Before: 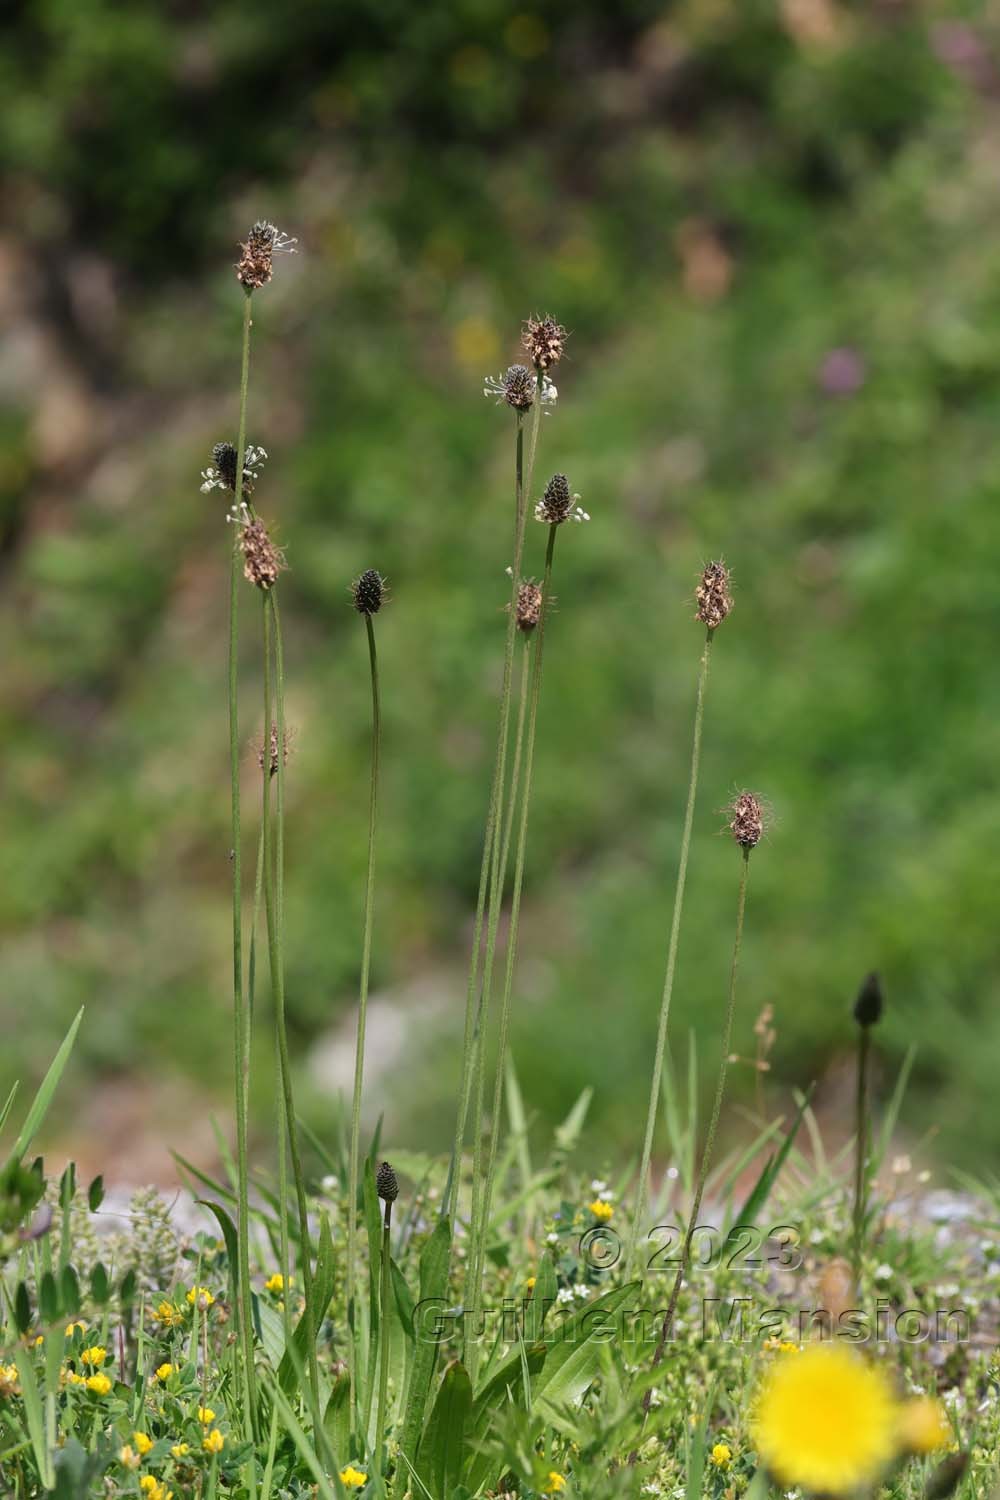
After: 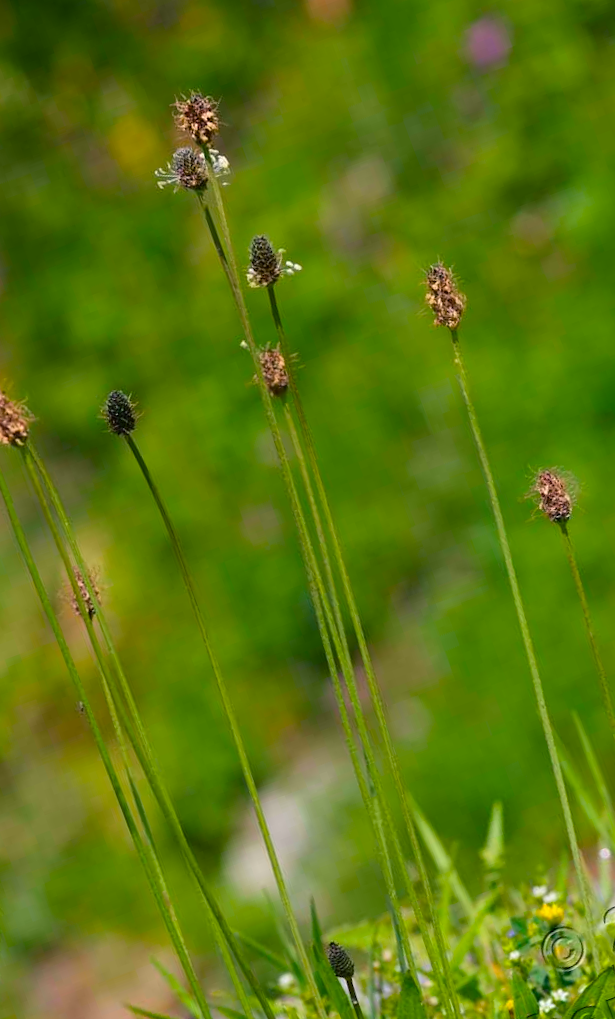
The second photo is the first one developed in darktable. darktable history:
crop and rotate: angle 20.17°, left 6.767%, right 3.64%, bottom 1.08%
color balance rgb: shadows lift › chroma 3.065%, shadows lift › hue 241.14°, linear chroma grading › global chroma 14.567%, perceptual saturation grading › global saturation 19.387%, global vibrance 45.448%
